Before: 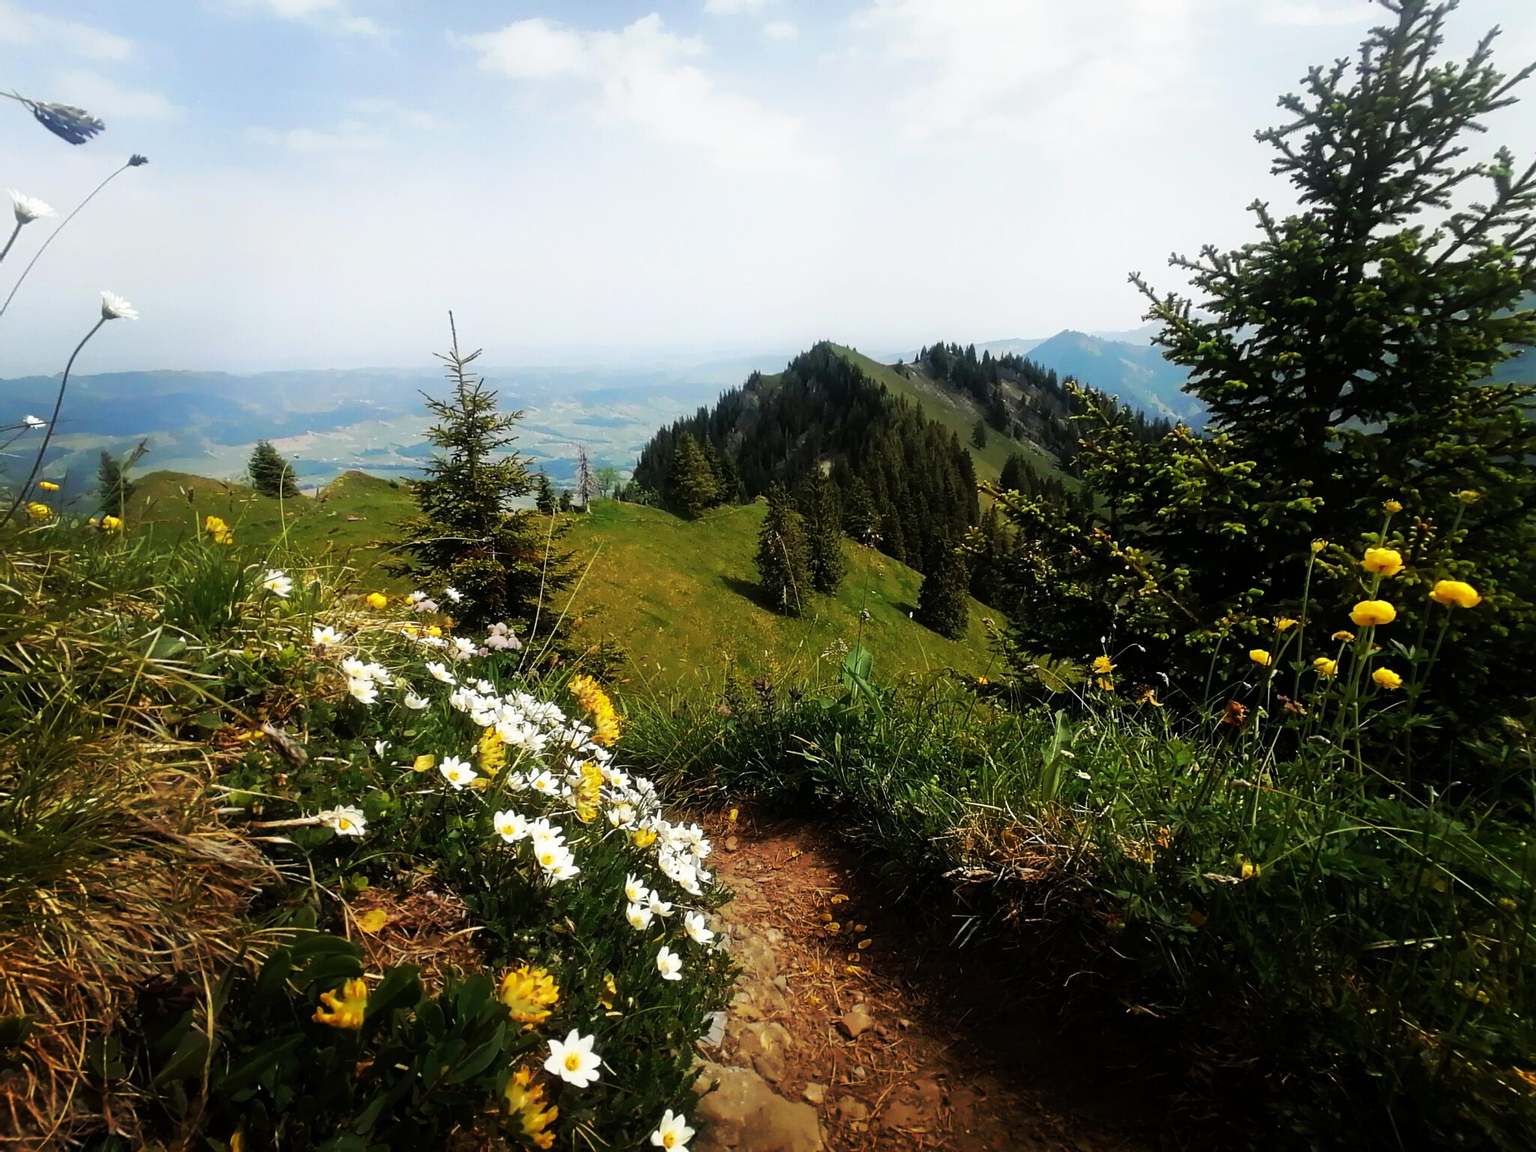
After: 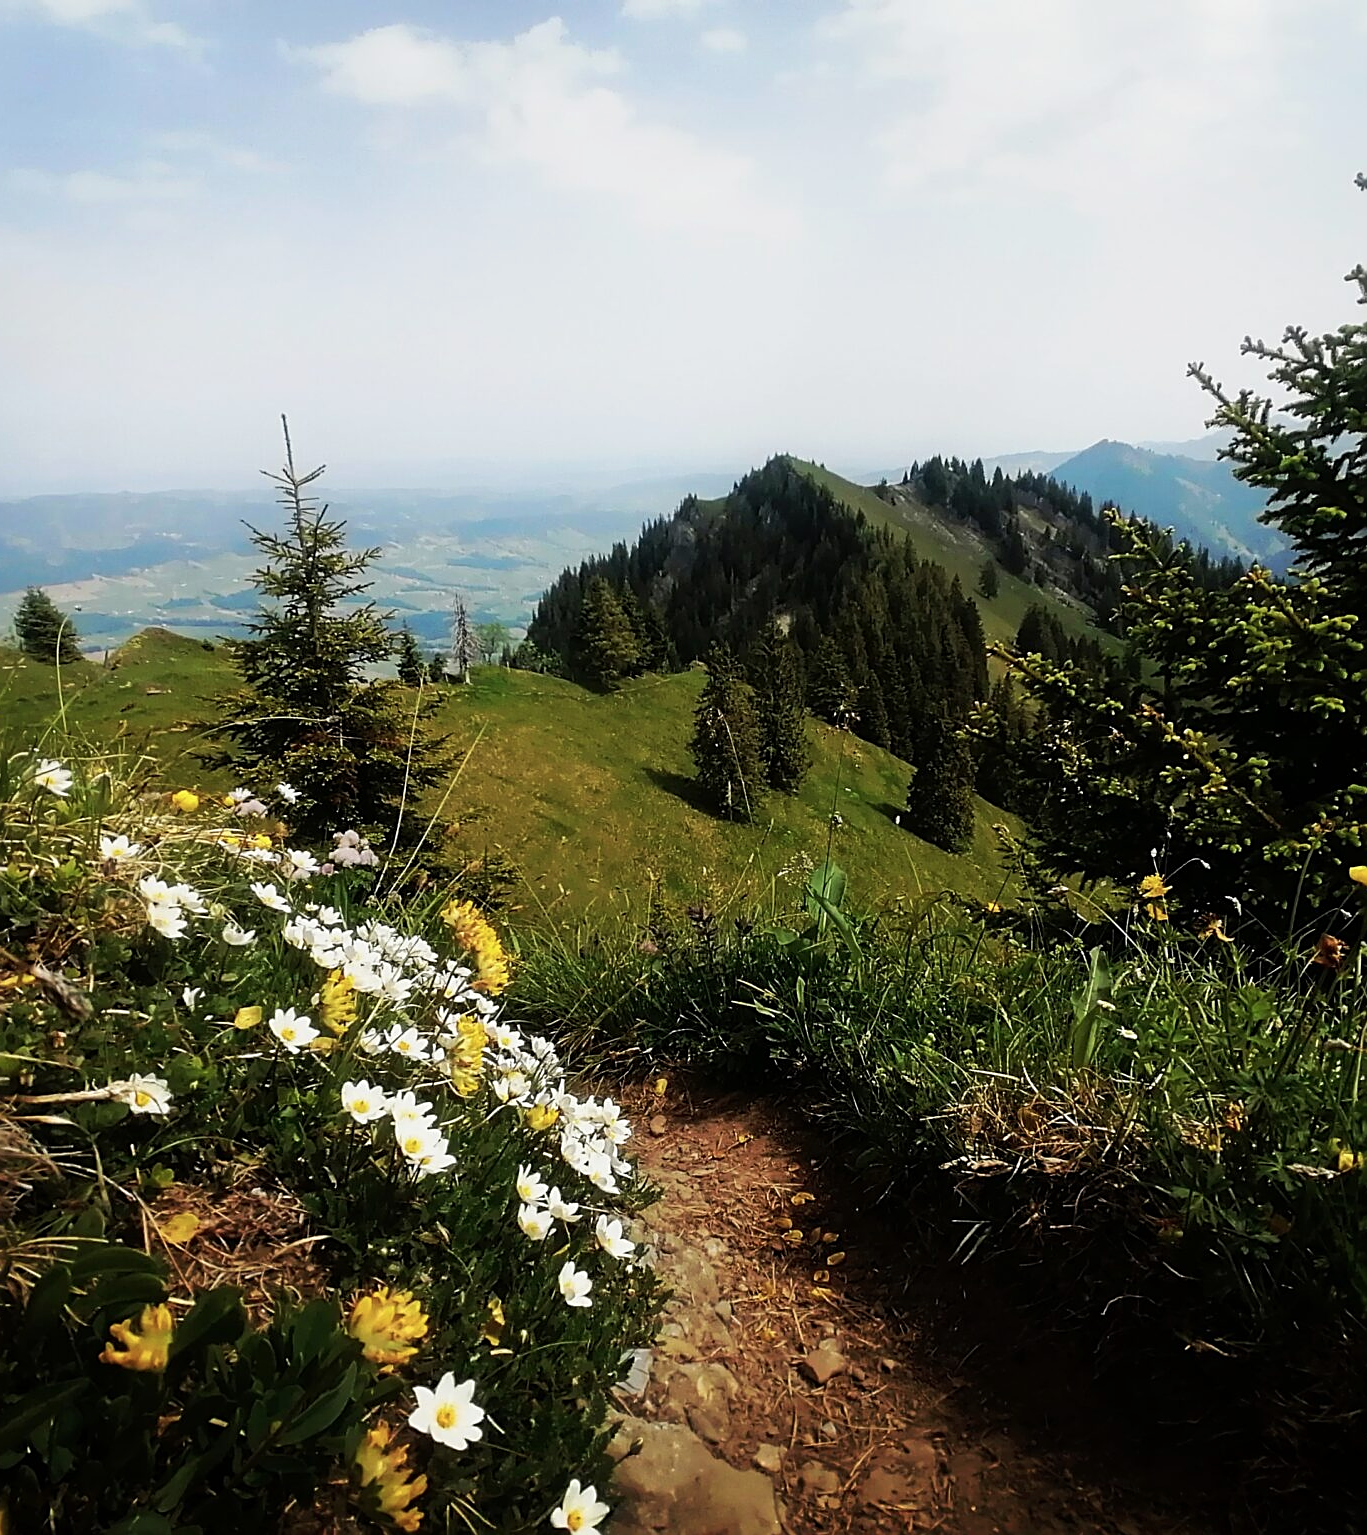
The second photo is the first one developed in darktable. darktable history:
crop and rotate: left 15.511%, right 17.713%
color zones: curves: ch0 [(0, 0.5) (0.143, 0.52) (0.286, 0.5) (0.429, 0.5) (0.571, 0.5) (0.714, 0.5) (0.857, 0.5) (1, 0.5)]; ch1 [(0, 0.489) (0.155, 0.45) (0.286, 0.466) (0.429, 0.5) (0.571, 0.5) (0.714, 0.5) (0.857, 0.5) (1, 0.489)], mix 26.79%
exposure: exposure -0.157 EV, compensate highlight preservation false
sharpen: on, module defaults
